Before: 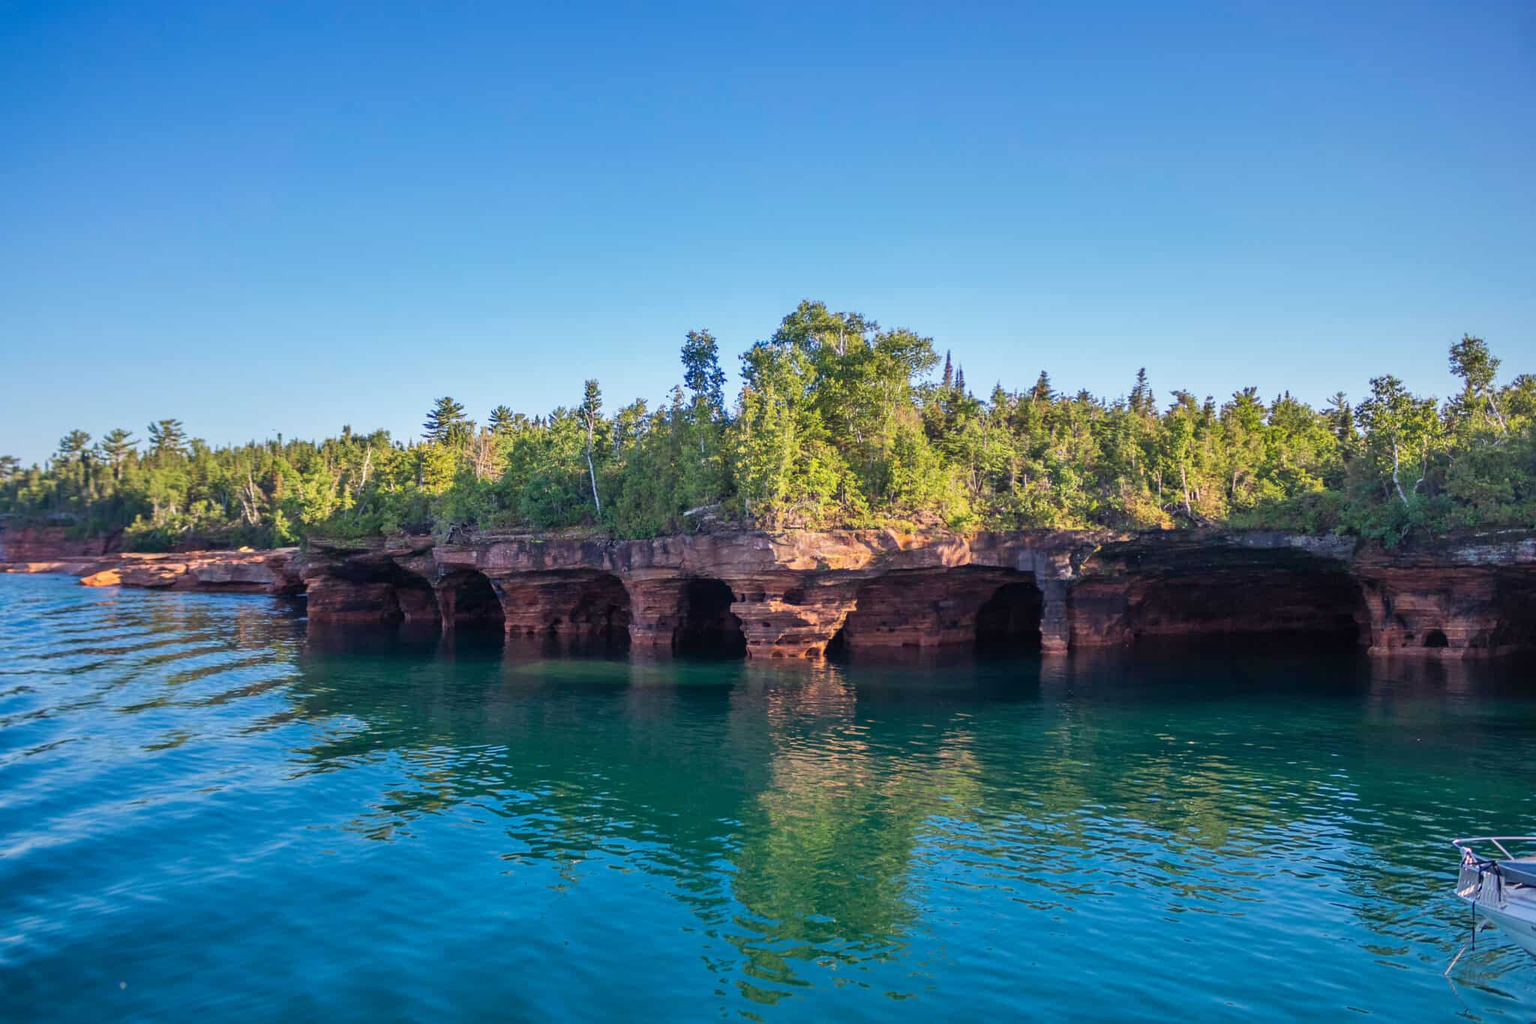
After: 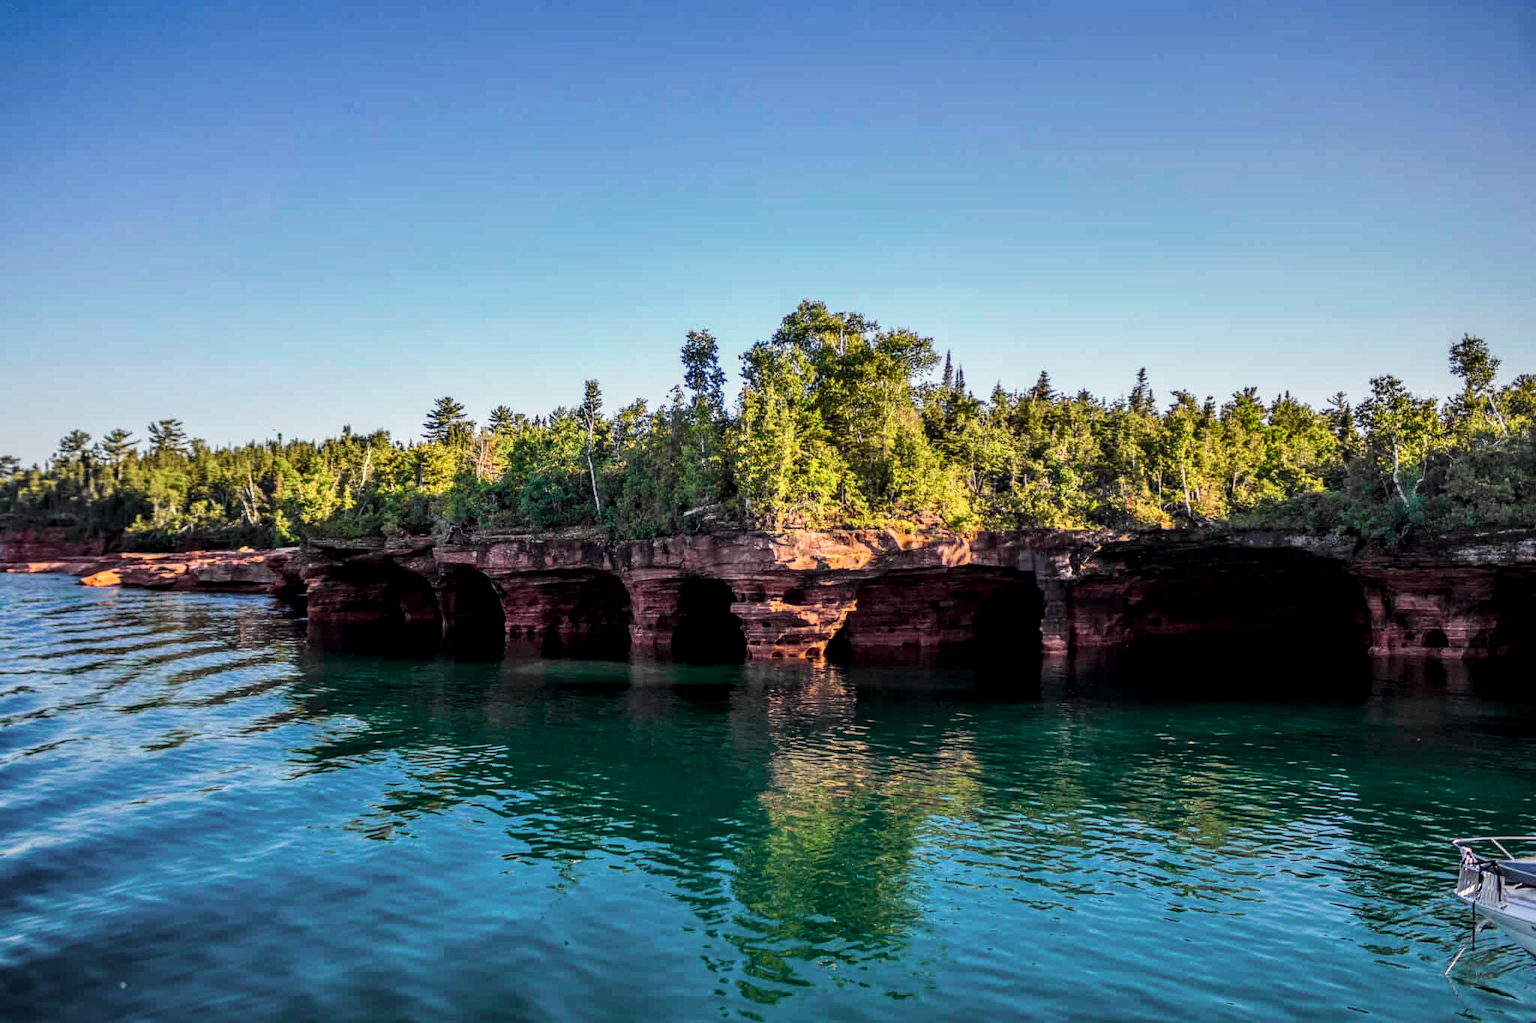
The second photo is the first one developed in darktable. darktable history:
tone equalizer: -8 EV -0.417 EV, -7 EV -0.389 EV, -6 EV -0.333 EV, -5 EV -0.222 EV, -3 EV 0.222 EV, -2 EV 0.333 EV, -1 EV 0.389 EV, +0 EV 0.417 EV, edges refinement/feathering 500, mask exposure compensation -1.57 EV, preserve details no
exposure: exposure -0.582 EV, compensate highlight preservation false
local contrast: highlights 59%, detail 145%
tone curve: curves: ch0 [(0, 0.008) (0.107, 0.083) (0.283, 0.287) (0.461, 0.498) (0.64, 0.691) (0.822, 0.869) (0.998, 0.978)]; ch1 [(0, 0) (0.323, 0.339) (0.438, 0.422) (0.473, 0.487) (0.502, 0.502) (0.527, 0.53) (0.561, 0.583) (0.608, 0.629) (0.669, 0.704) (0.859, 0.899) (1, 1)]; ch2 [(0, 0) (0.33, 0.347) (0.421, 0.456) (0.473, 0.498) (0.502, 0.504) (0.522, 0.524) (0.549, 0.567) (0.585, 0.627) (0.676, 0.724) (1, 1)], color space Lab, independent channels, preserve colors none
